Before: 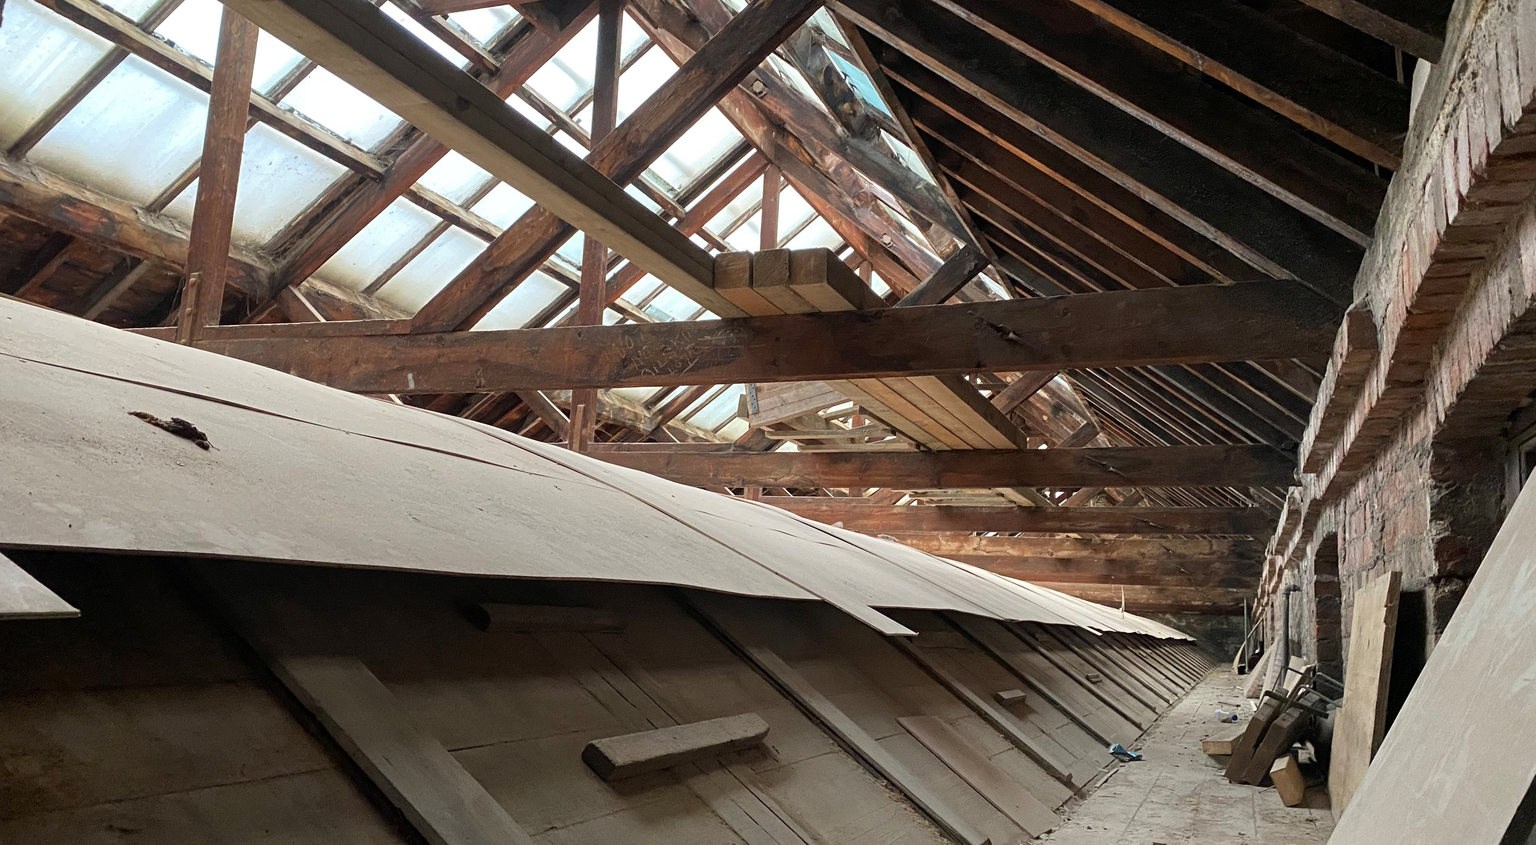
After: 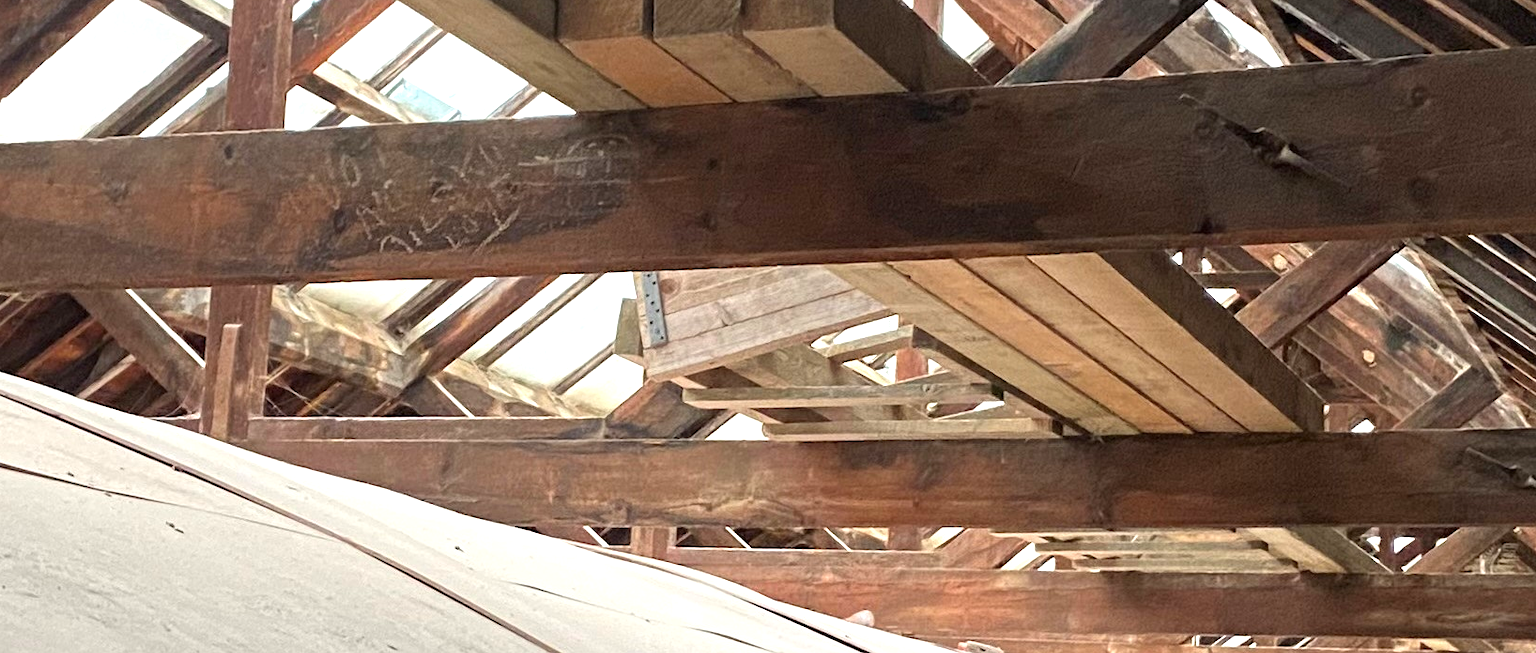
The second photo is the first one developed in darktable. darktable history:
tone equalizer: on, module defaults
crop: left 31.654%, top 32.279%, right 27.5%, bottom 36.116%
exposure: black level correction 0, exposure 0.699 EV, compensate highlight preservation false
